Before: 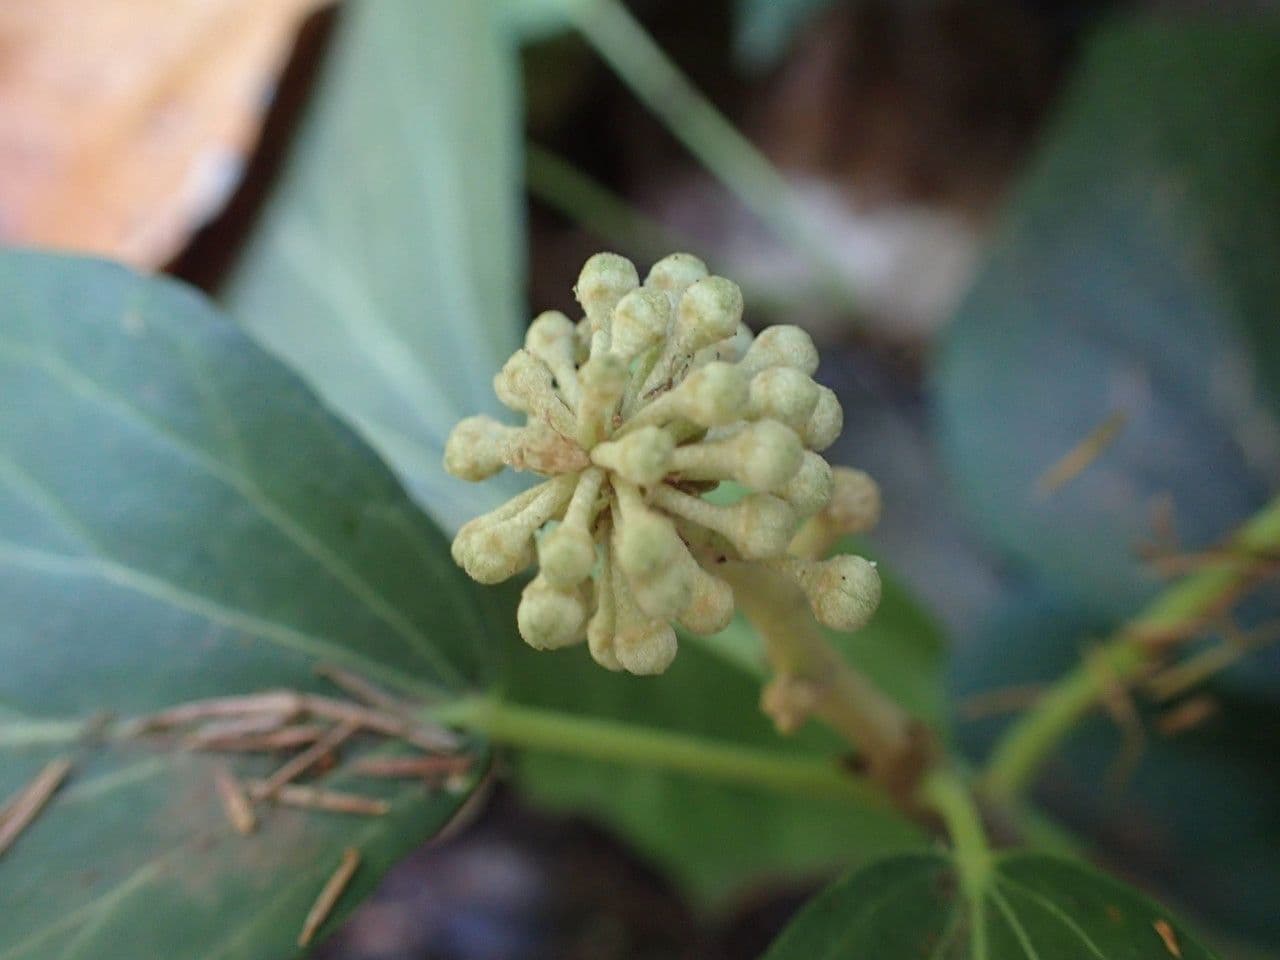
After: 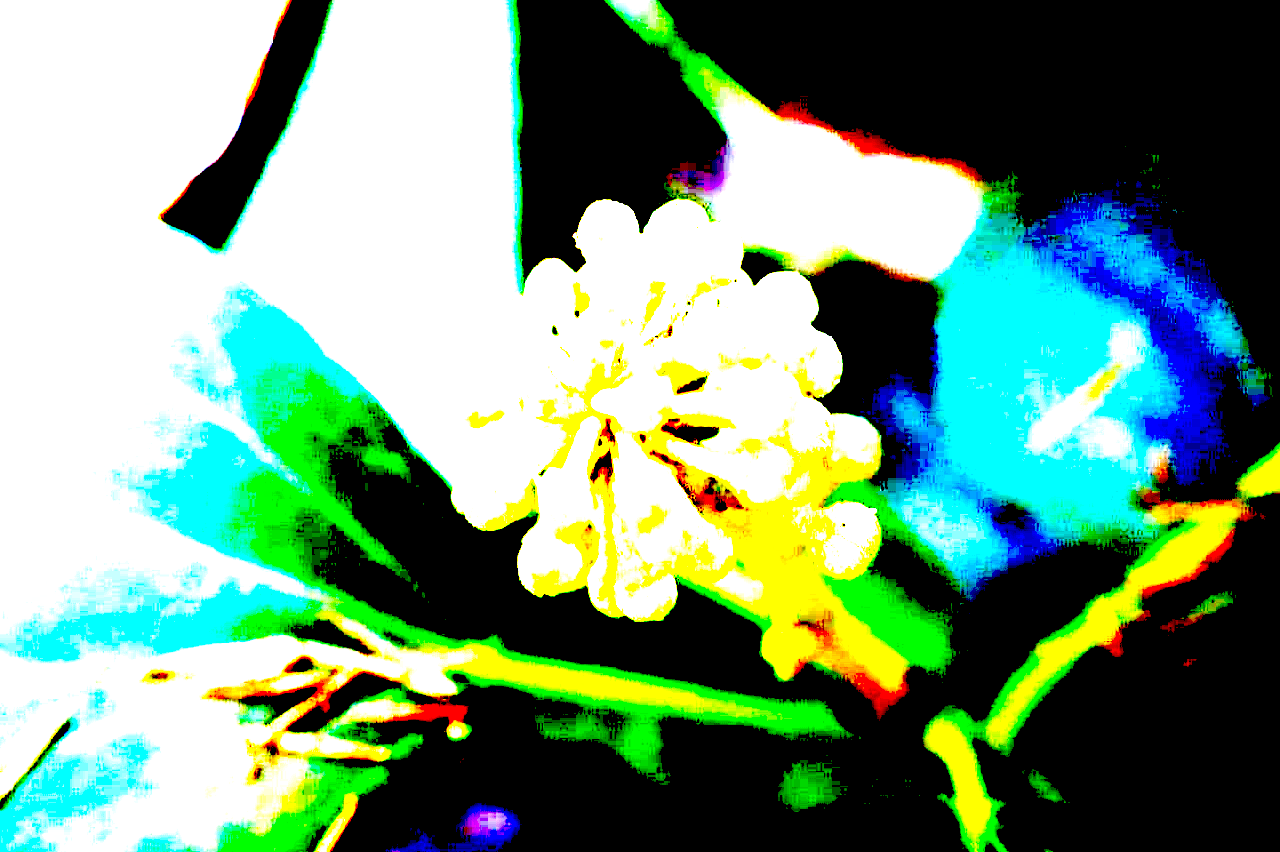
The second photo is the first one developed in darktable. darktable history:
exposure: black level correction 0.1, exposure 3 EV, compensate highlight preservation false
crop and rotate: top 5.609%, bottom 5.609%
